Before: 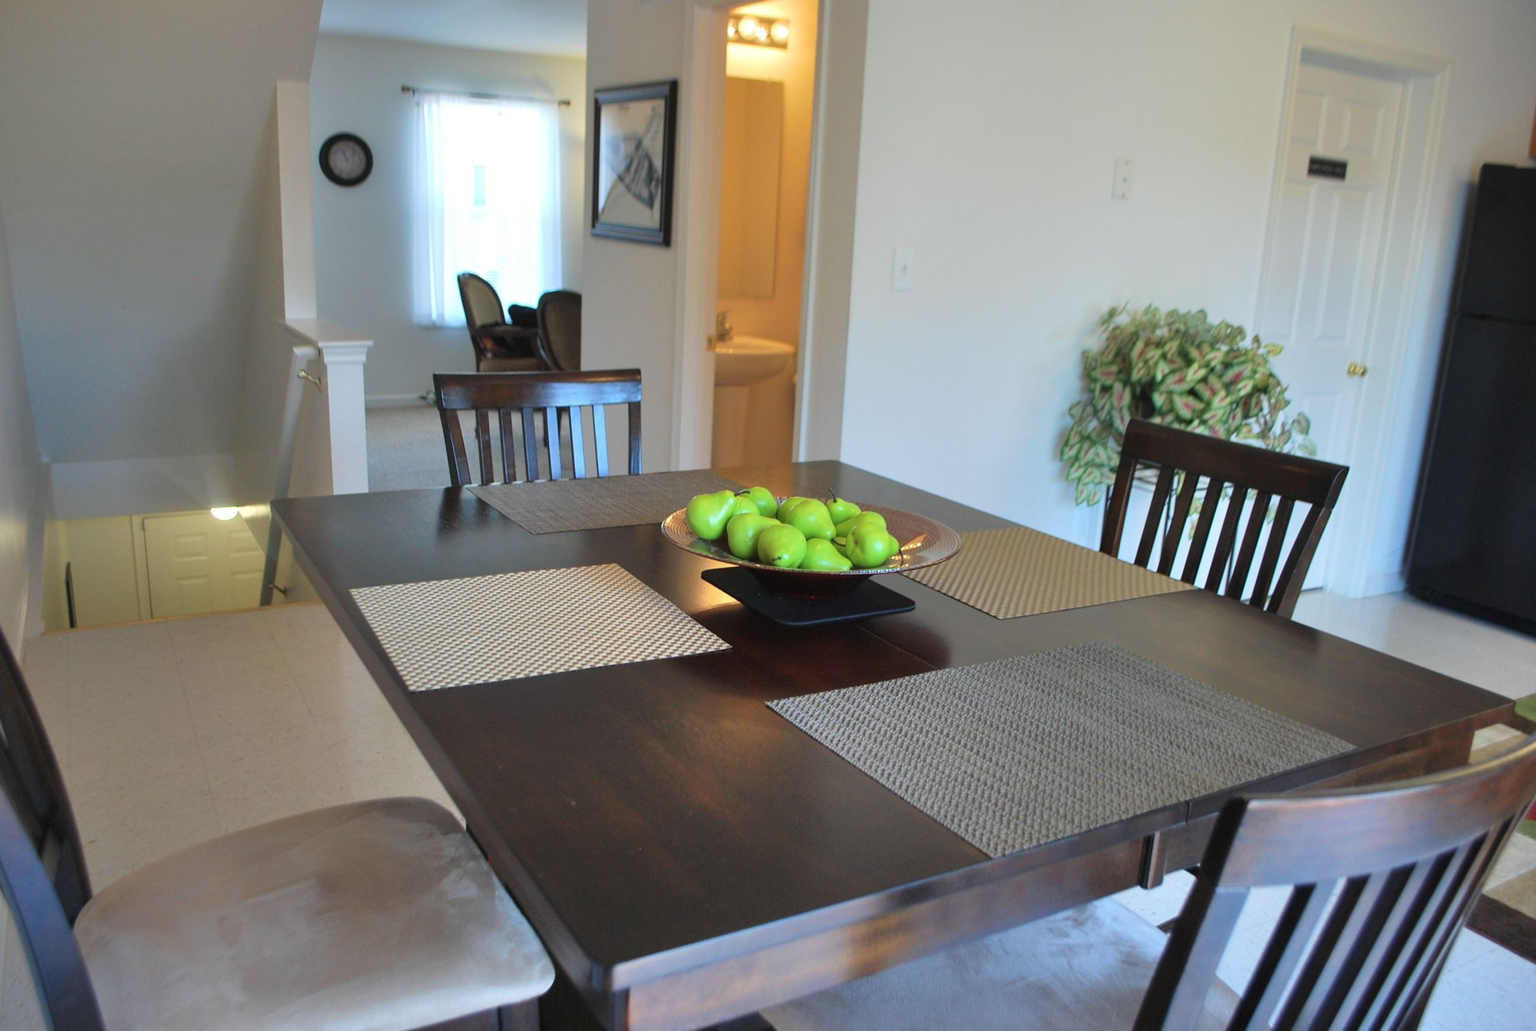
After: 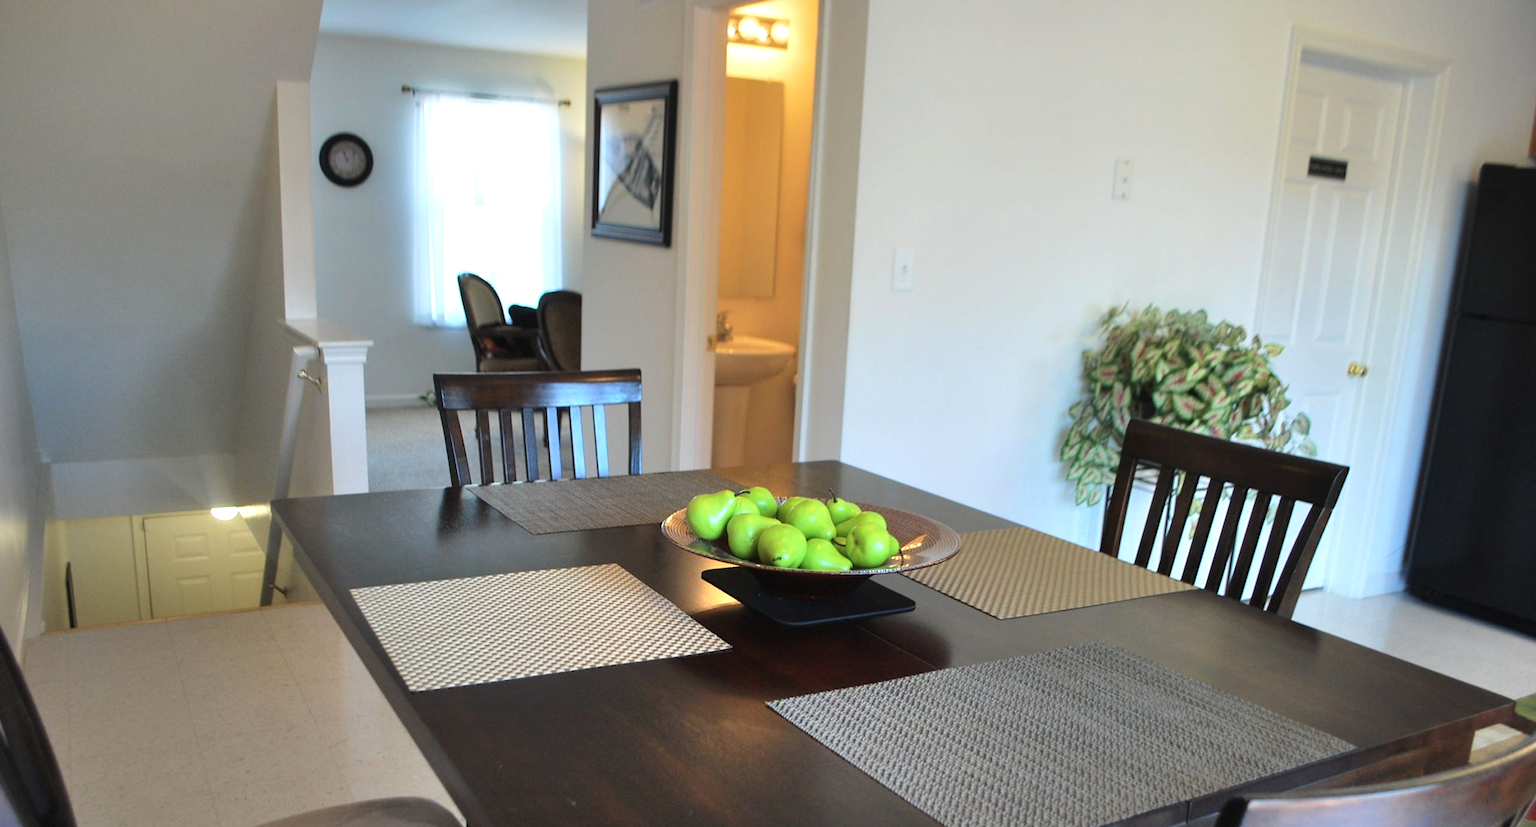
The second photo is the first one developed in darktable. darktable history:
tone equalizer: -8 EV -0.41 EV, -7 EV -0.418 EV, -6 EV -0.333 EV, -5 EV -0.225 EV, -3 EV 0.232 EV, -2 EV 0.31 EV, -1 EV 0.407 EV, +0 EV 0.44 EV, edges refinement/feathering 500, mask exposure compensation -1.57 EV, preserve details no
crop: bottom 19.699%
